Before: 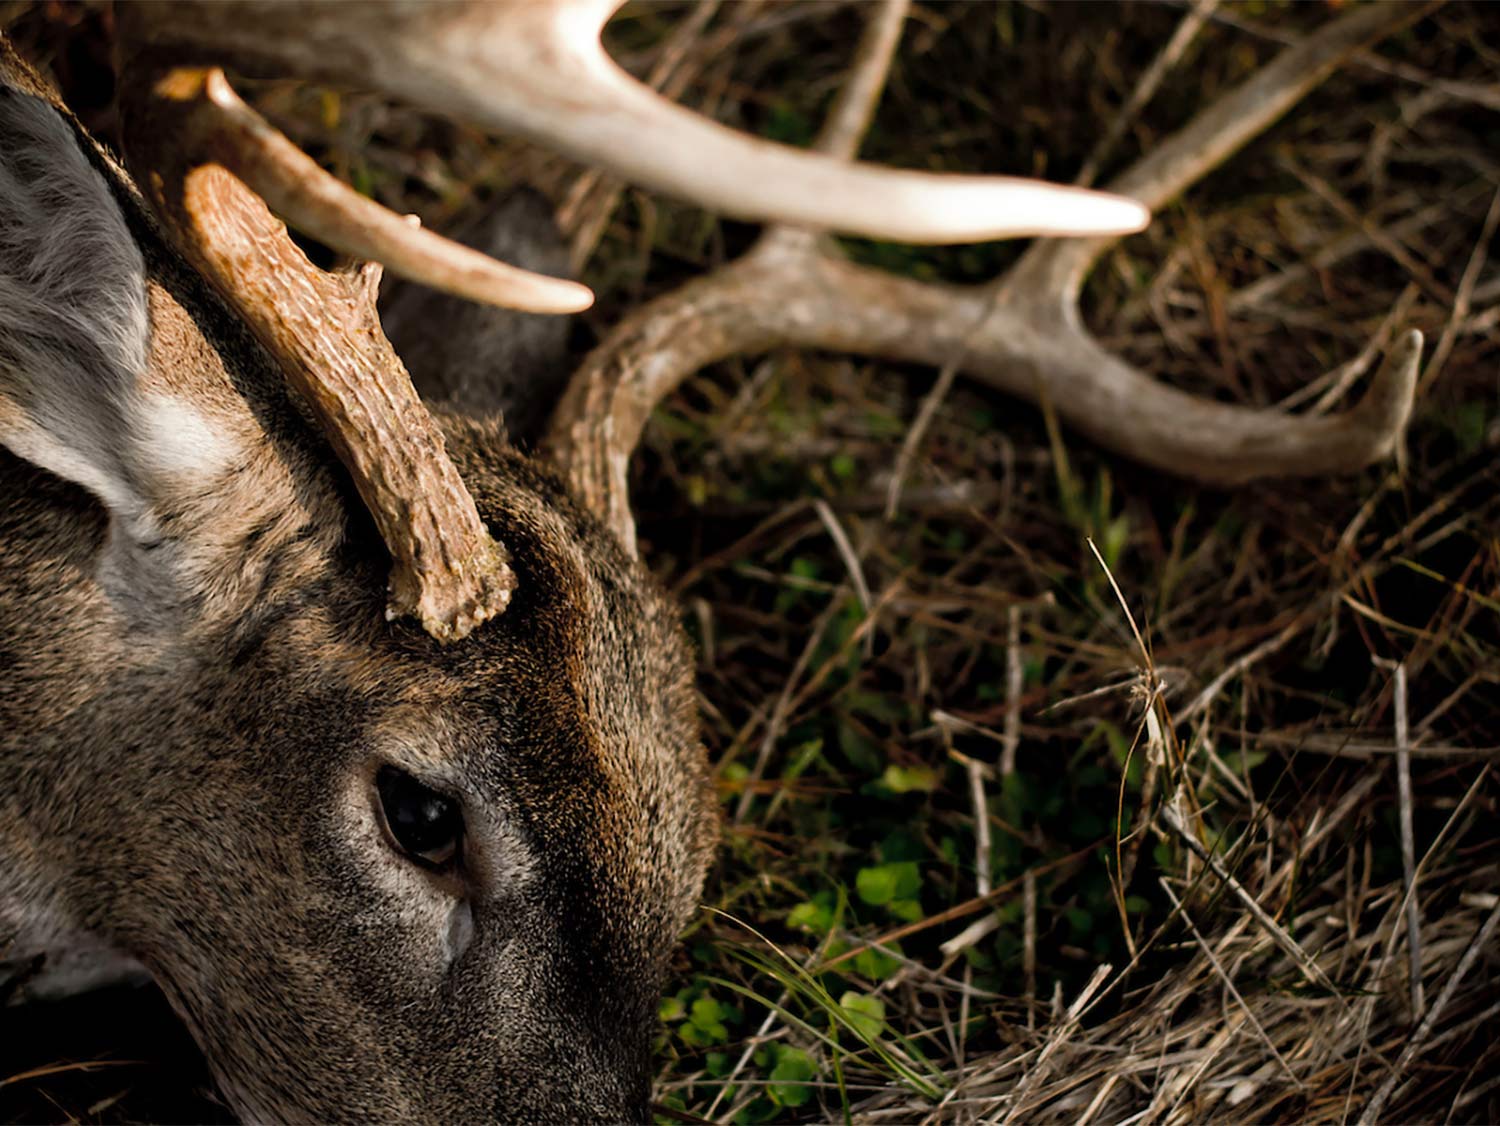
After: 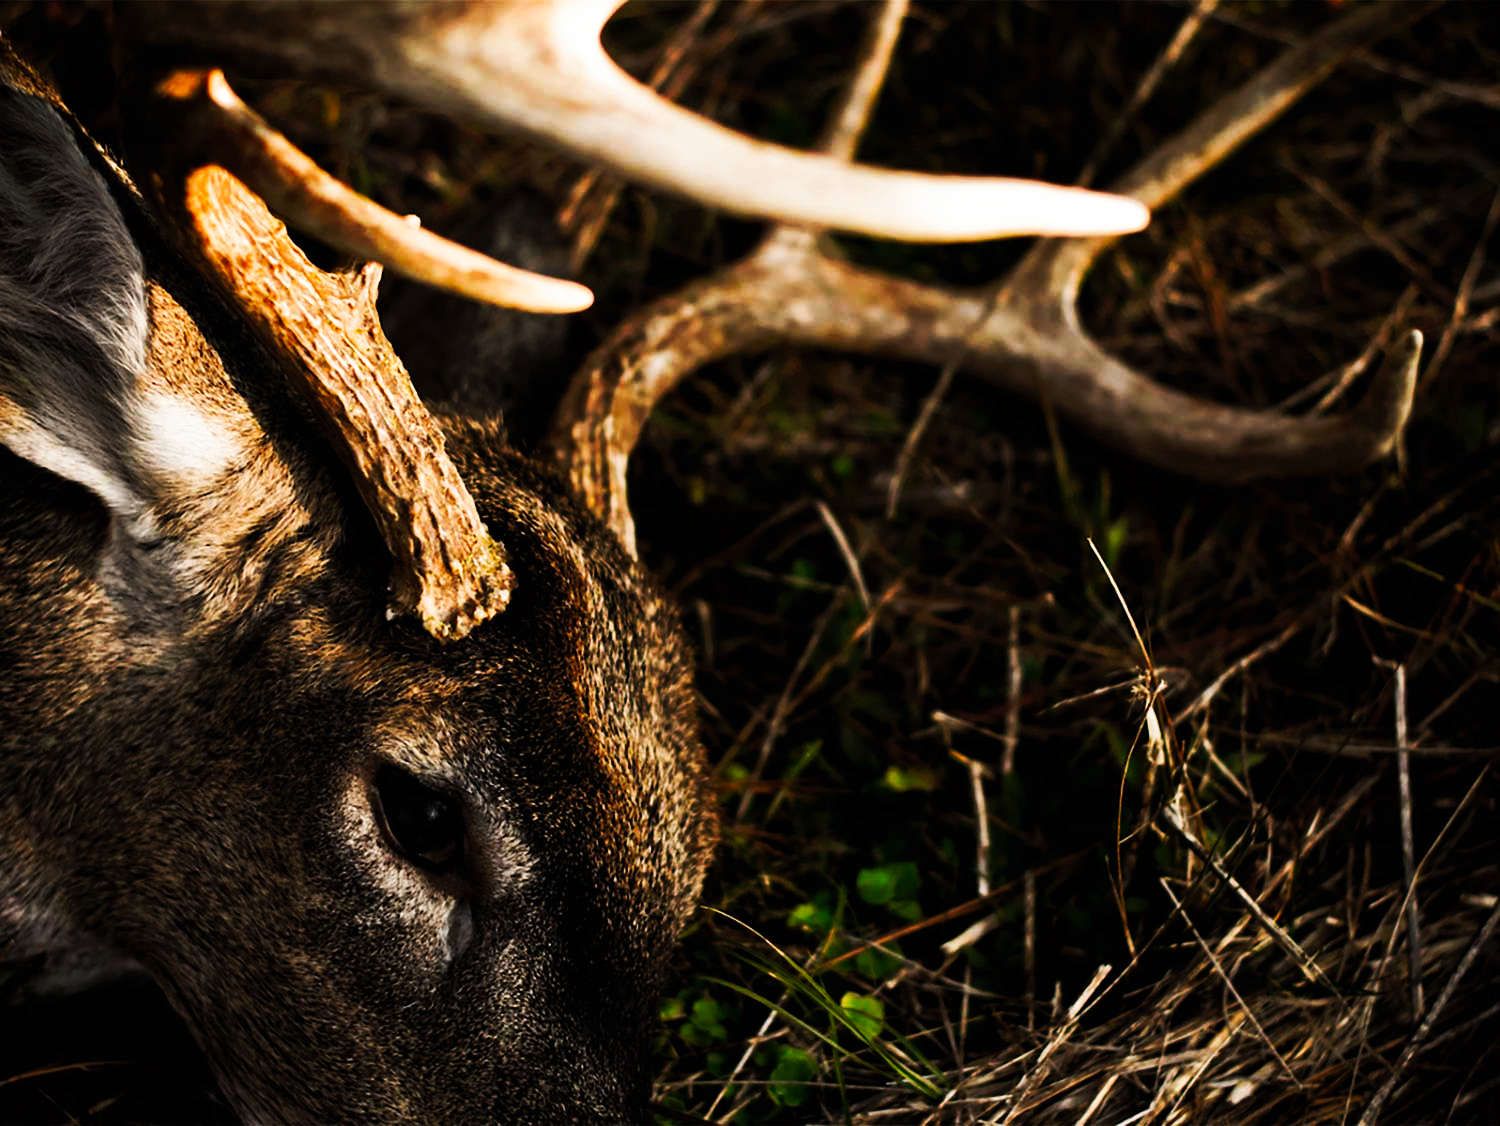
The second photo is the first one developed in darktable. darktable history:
tone curve: curves: ch0 [(0, 0) (0.003, 0.003) (0.011, 0.005) (0.025, 0.005) (0.044, 0.008) (0.069, 0.015) (0.1, 0.023) (0.136, 0.032) (0.177, 0.046) (0.224, 0.072) (0.277, 0.124) (0.335, 0.174) (0.399, 0.253) (0.468, 0.365) (0.543, 0.519) (0.623, 0.675) (0.709, 0.805) (0.801, 0.908) (0.898, 0.97) (1, 1)], preserve colors none
